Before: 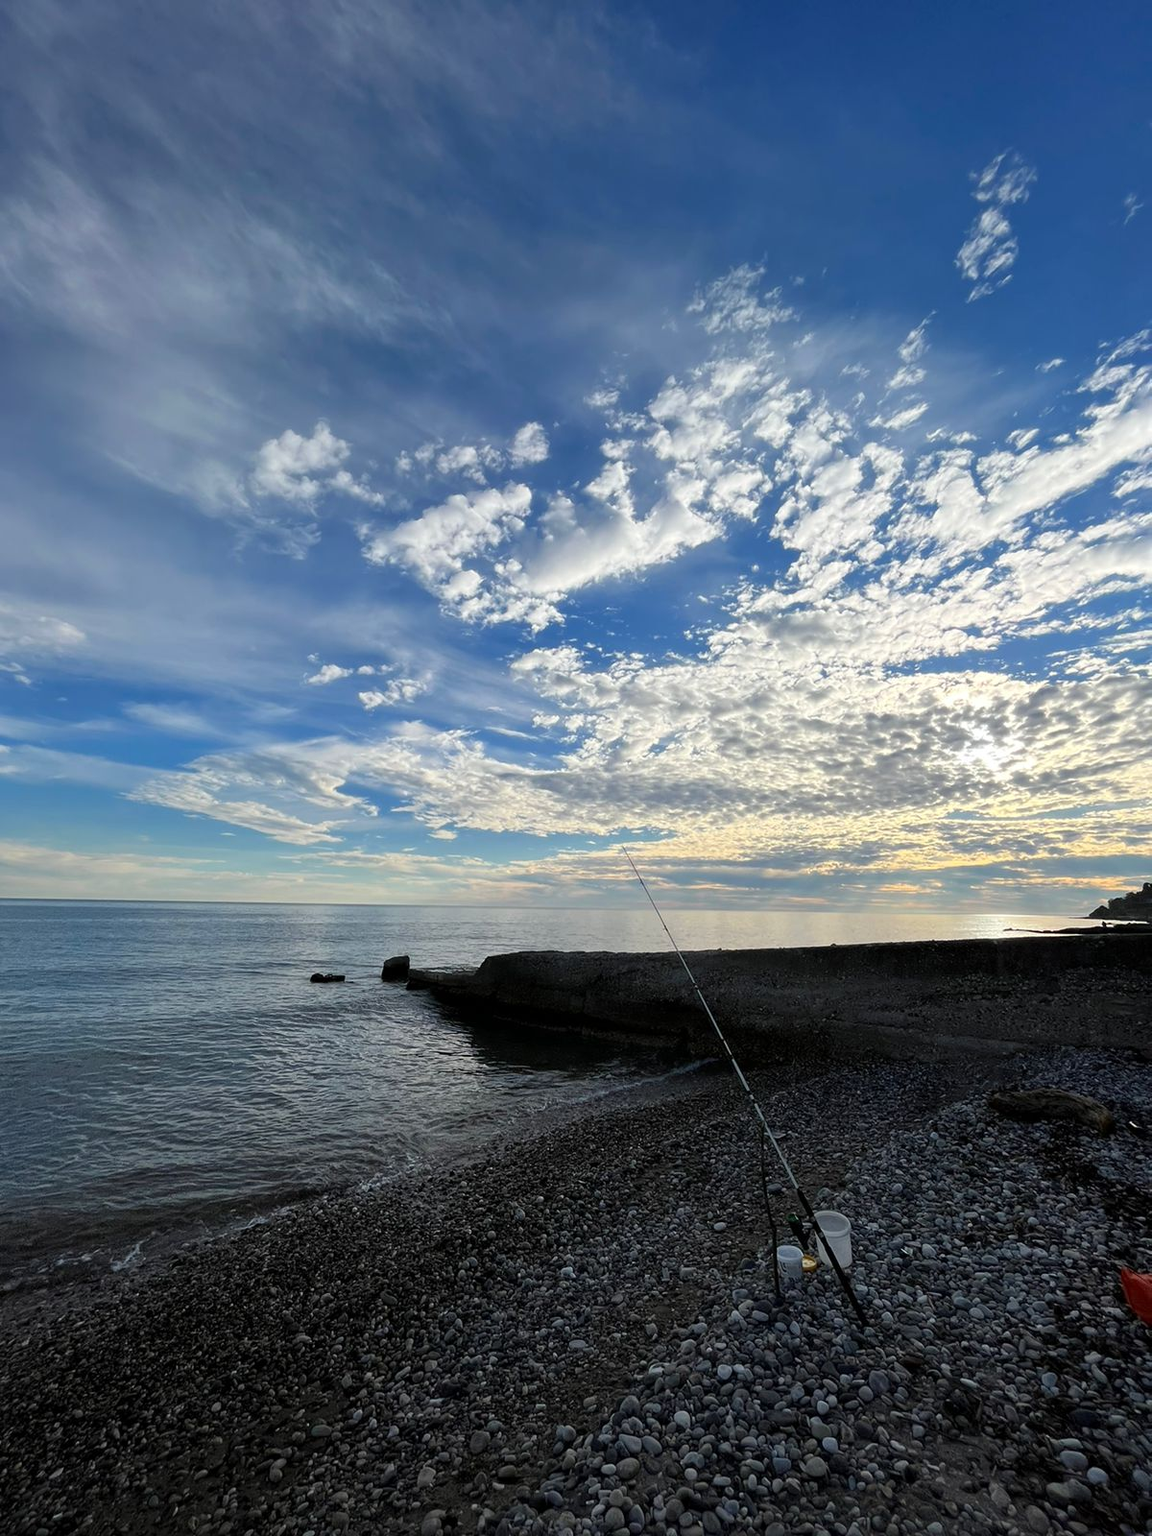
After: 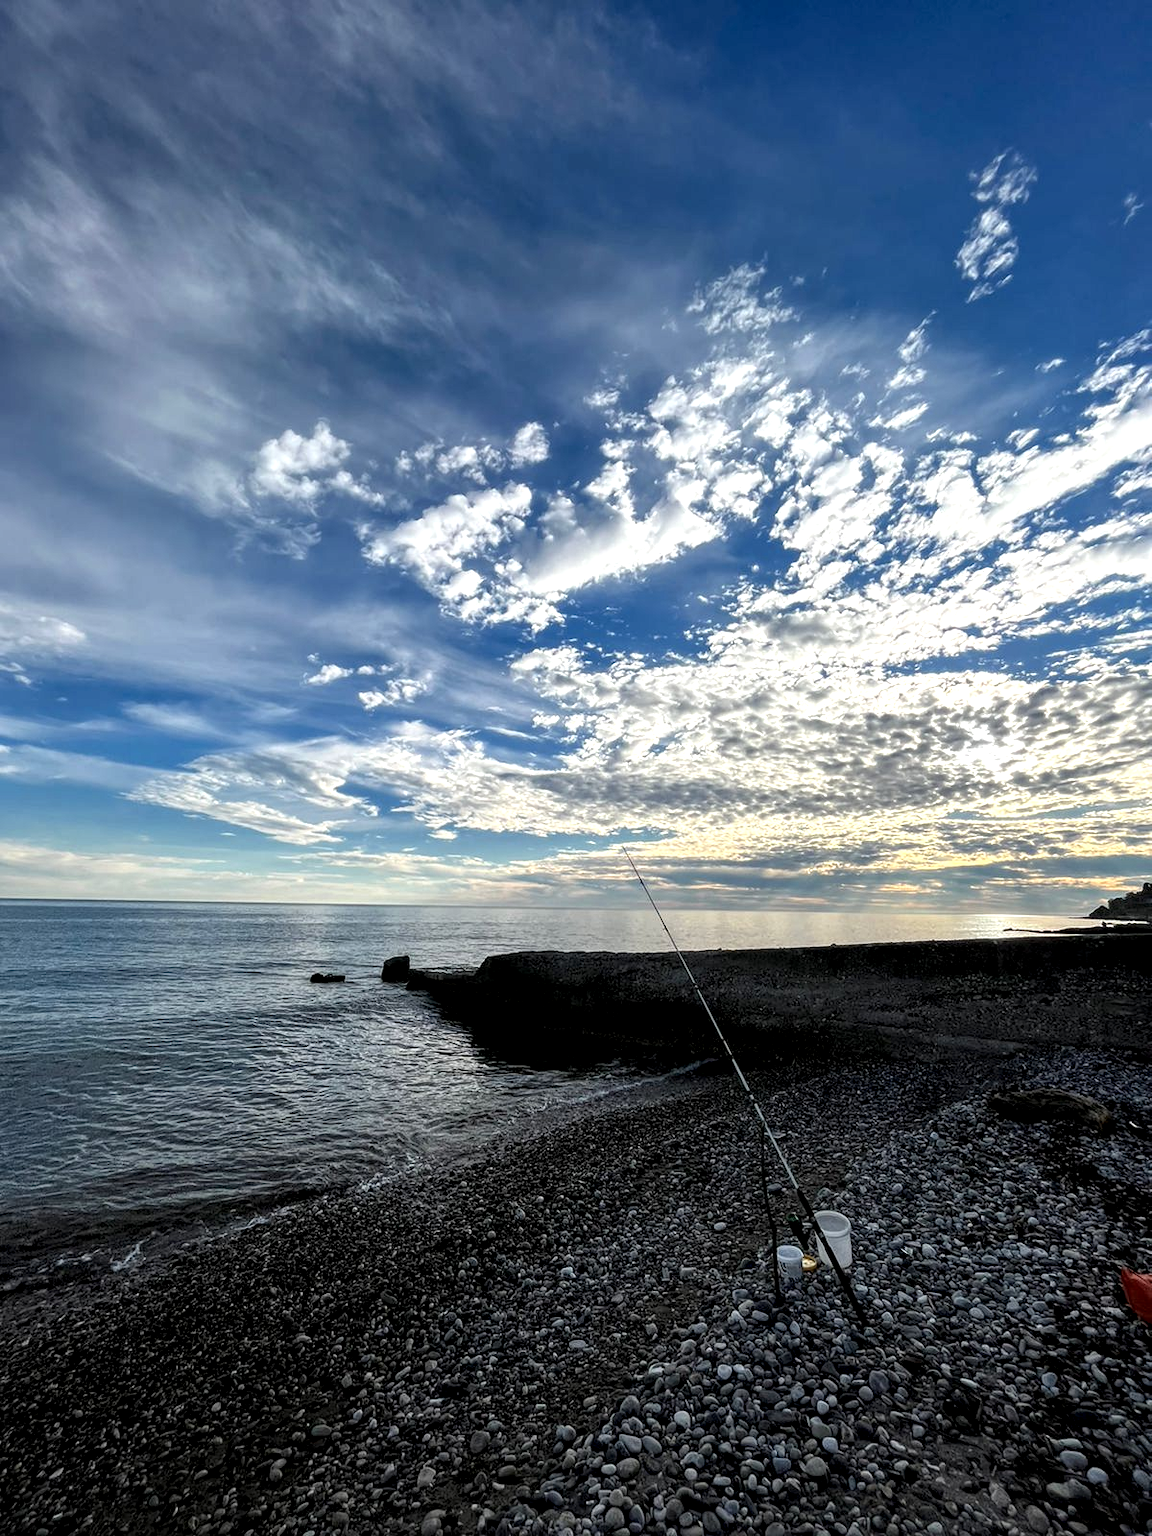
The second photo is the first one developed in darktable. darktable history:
local contrast: highlights 65%, shadows 54%, detail 169%, midtone range 0.52
